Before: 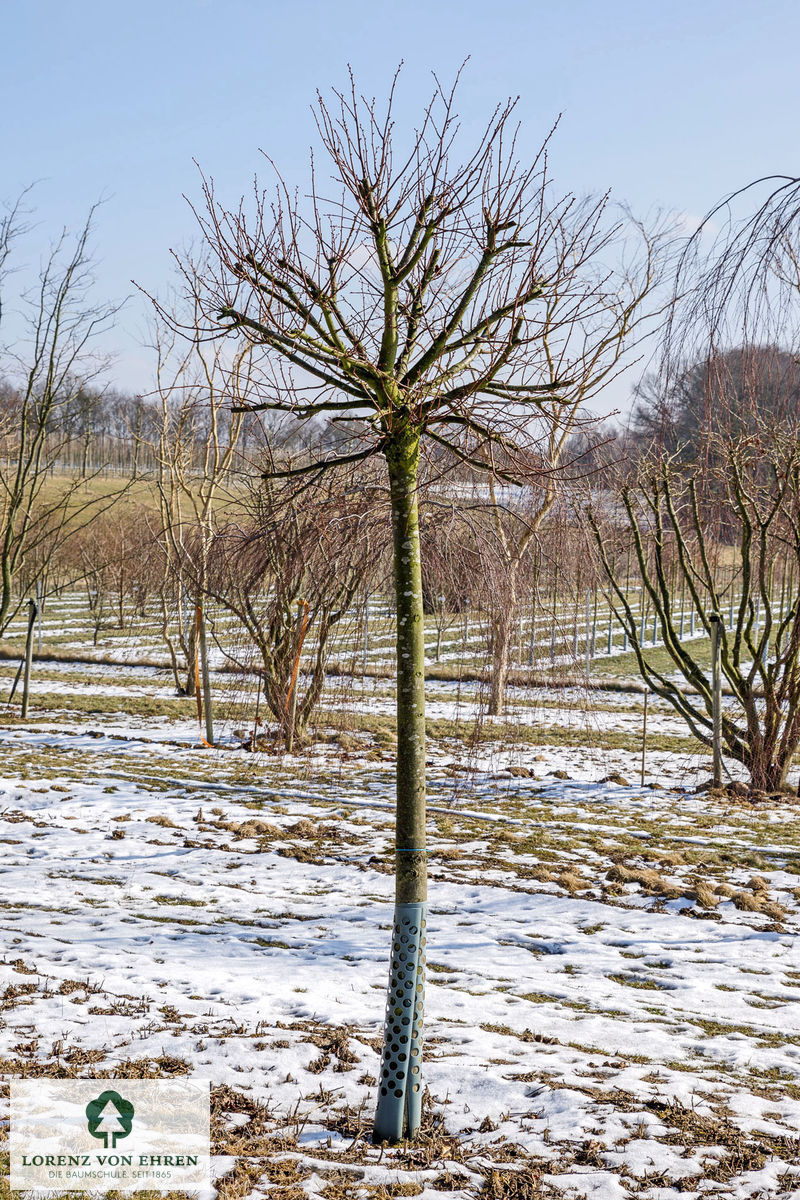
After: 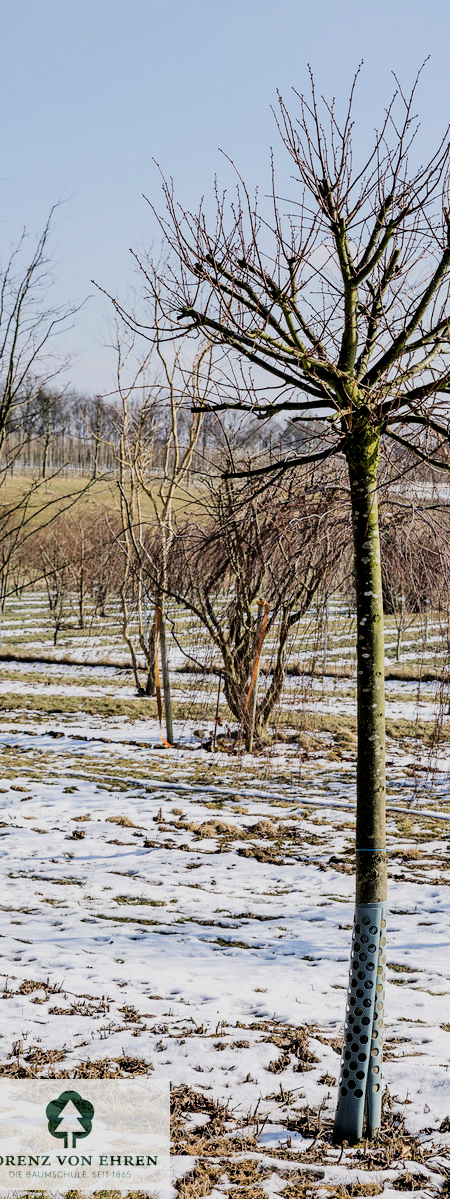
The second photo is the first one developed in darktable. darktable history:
filmic rgb: black relative exposure -5 EV, hardness 2.88, contrast 1.3
crop: left 5.114%, right 38.589%
